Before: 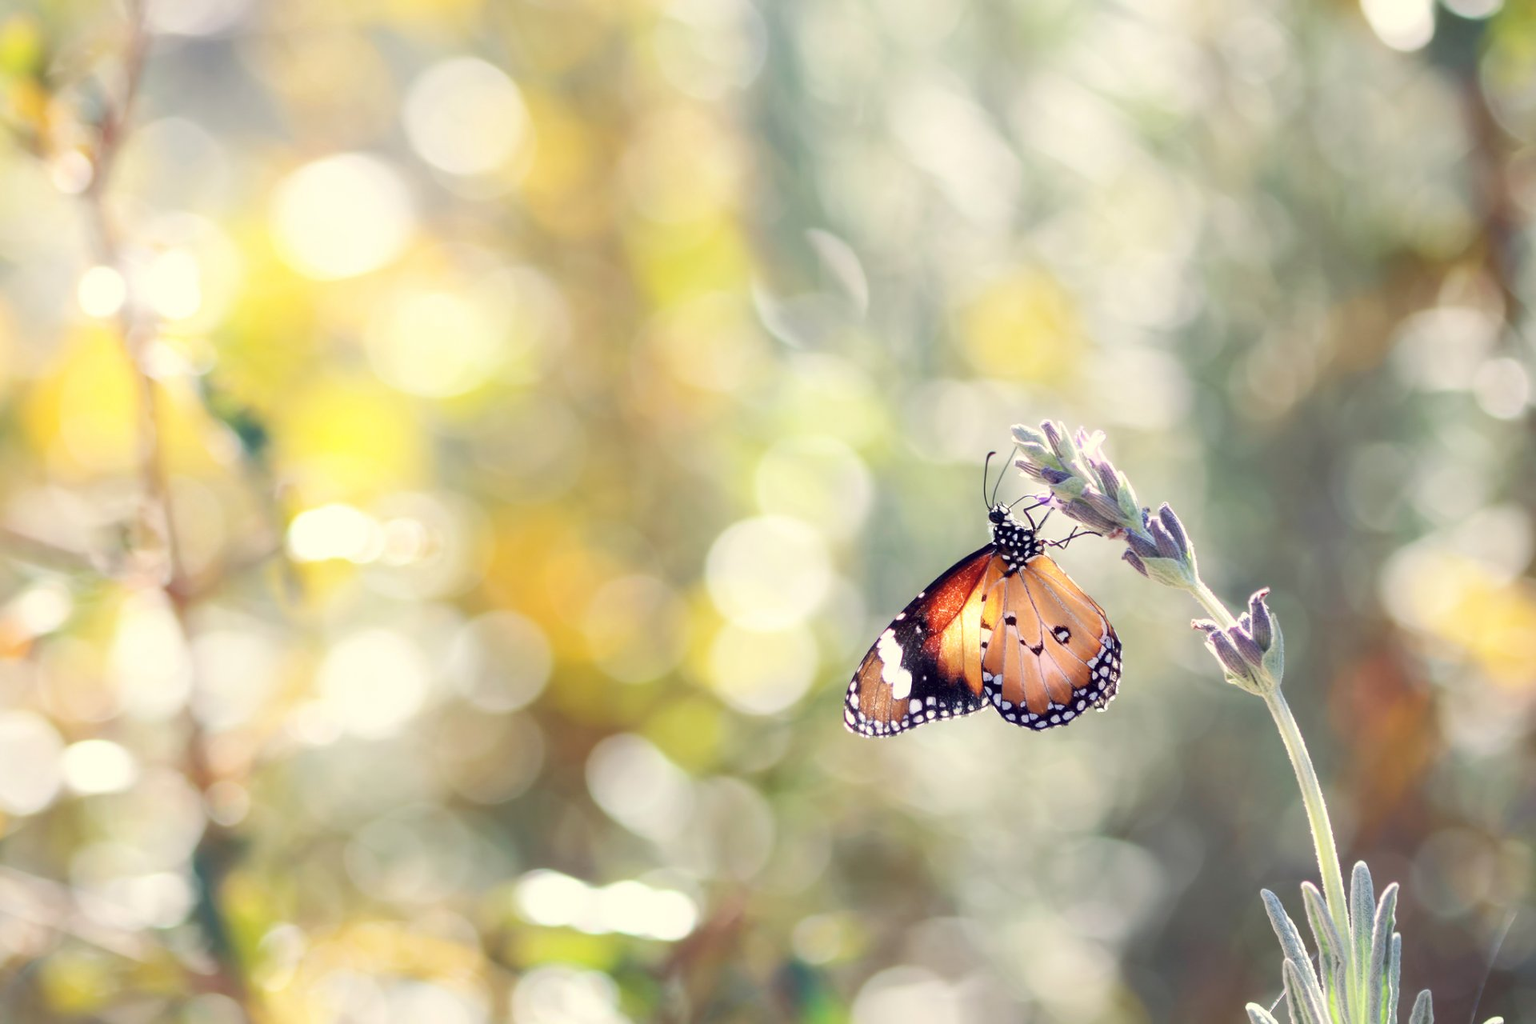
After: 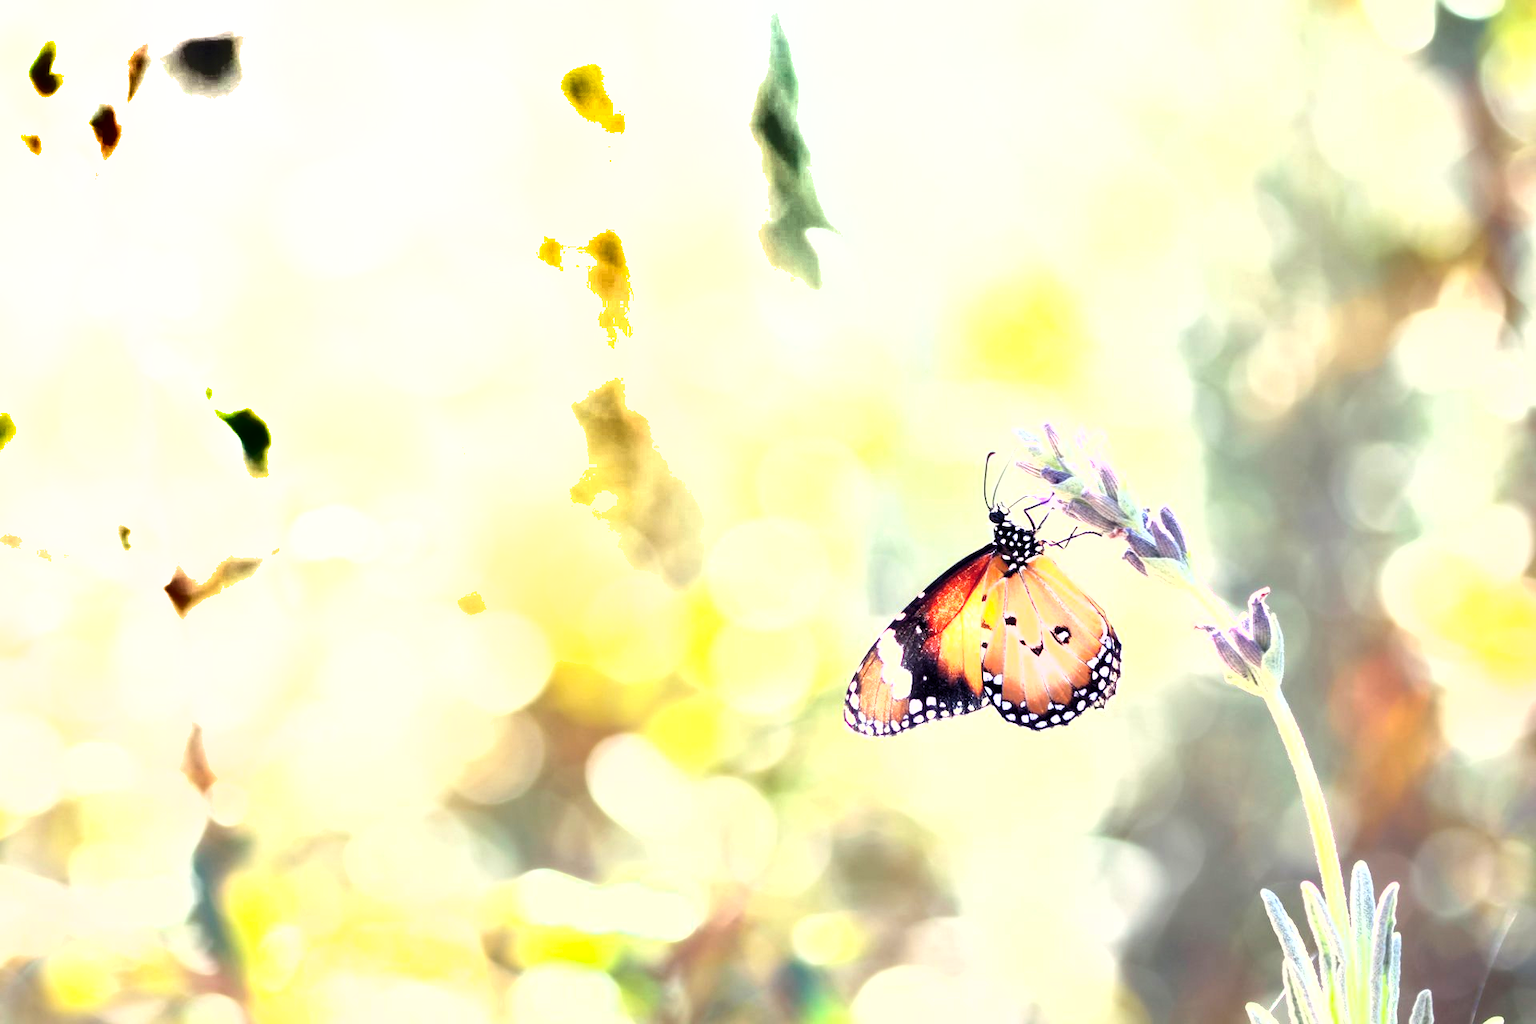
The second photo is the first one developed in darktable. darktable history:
shadows and highlights: radius 331.56, shadows 54.88, highlights -99.08, compress 94.36%, soften with gaussian
levels: black 0.012%, levels [0.012, 0.367, 0.697]
base curve: curves: ch0 [(0, 0) (0.297, 0.298) (1, 1)], preserve colors none
